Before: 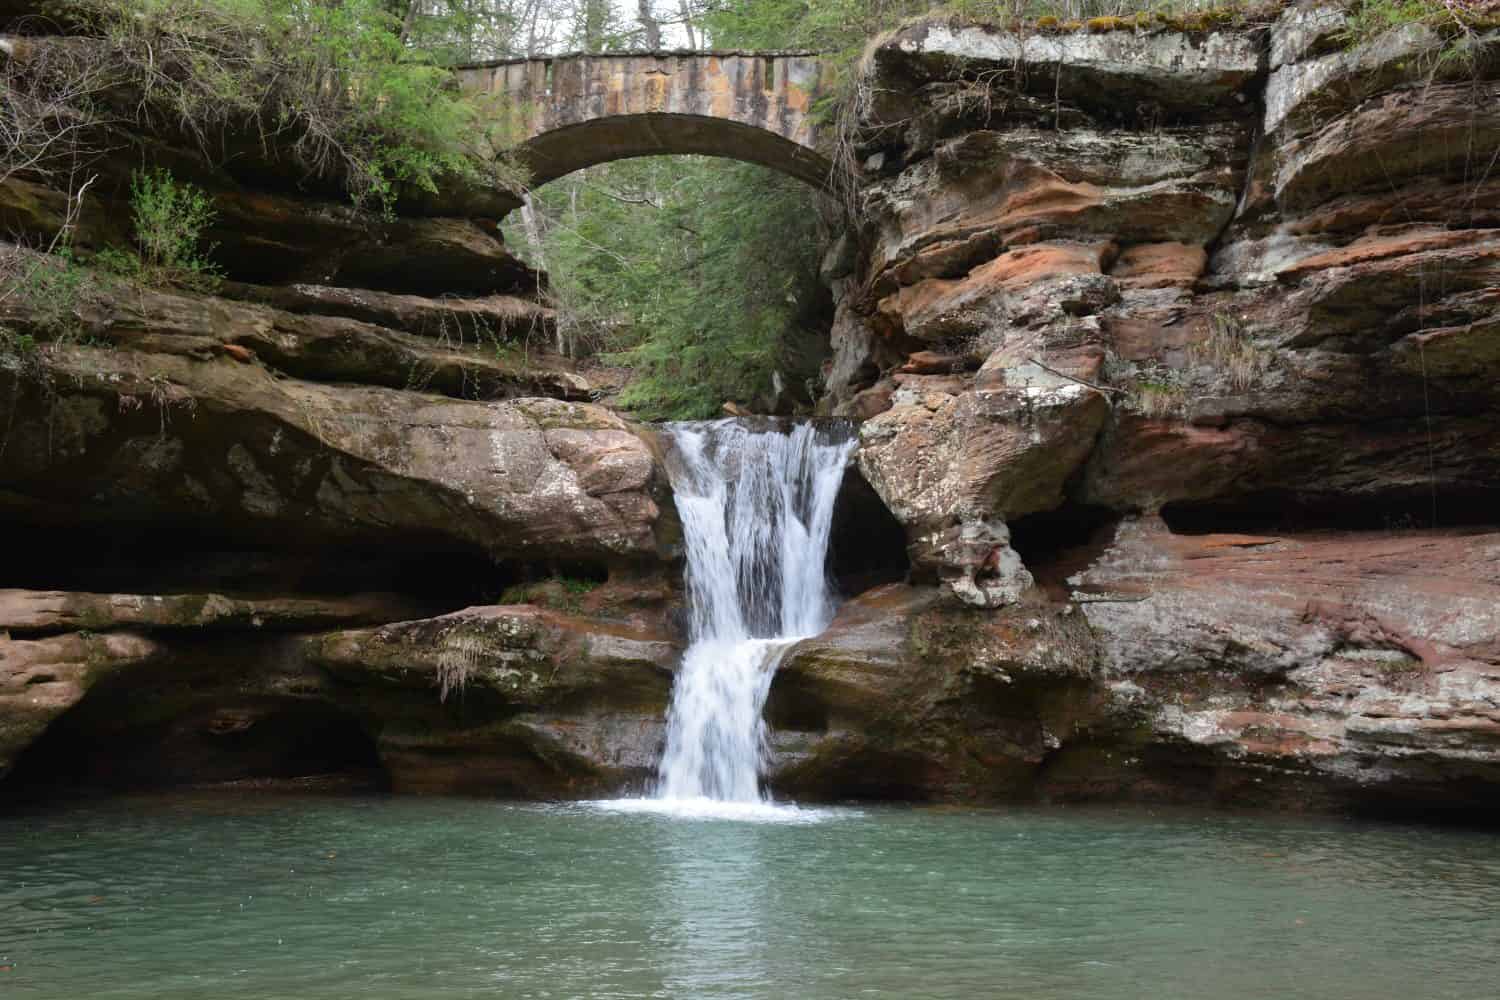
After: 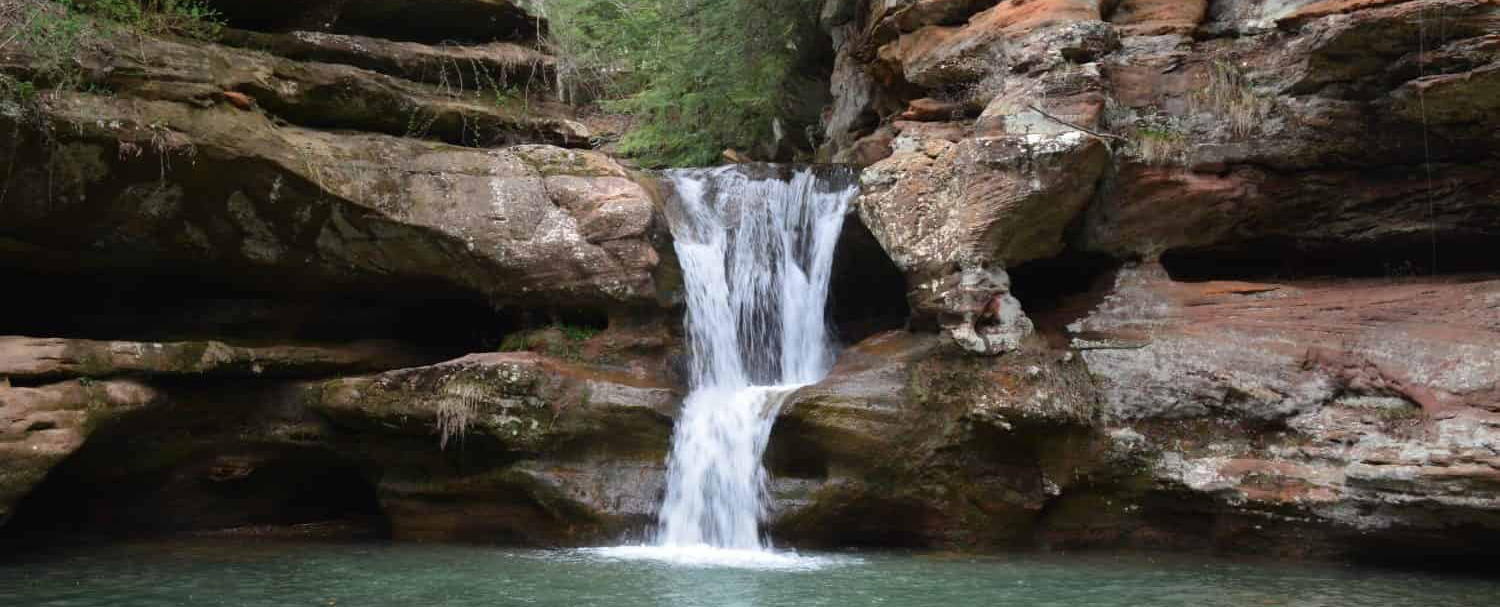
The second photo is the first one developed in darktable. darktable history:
white balance: emerald 1
crop and rotate: top 25.357%, bottom 13.942%
